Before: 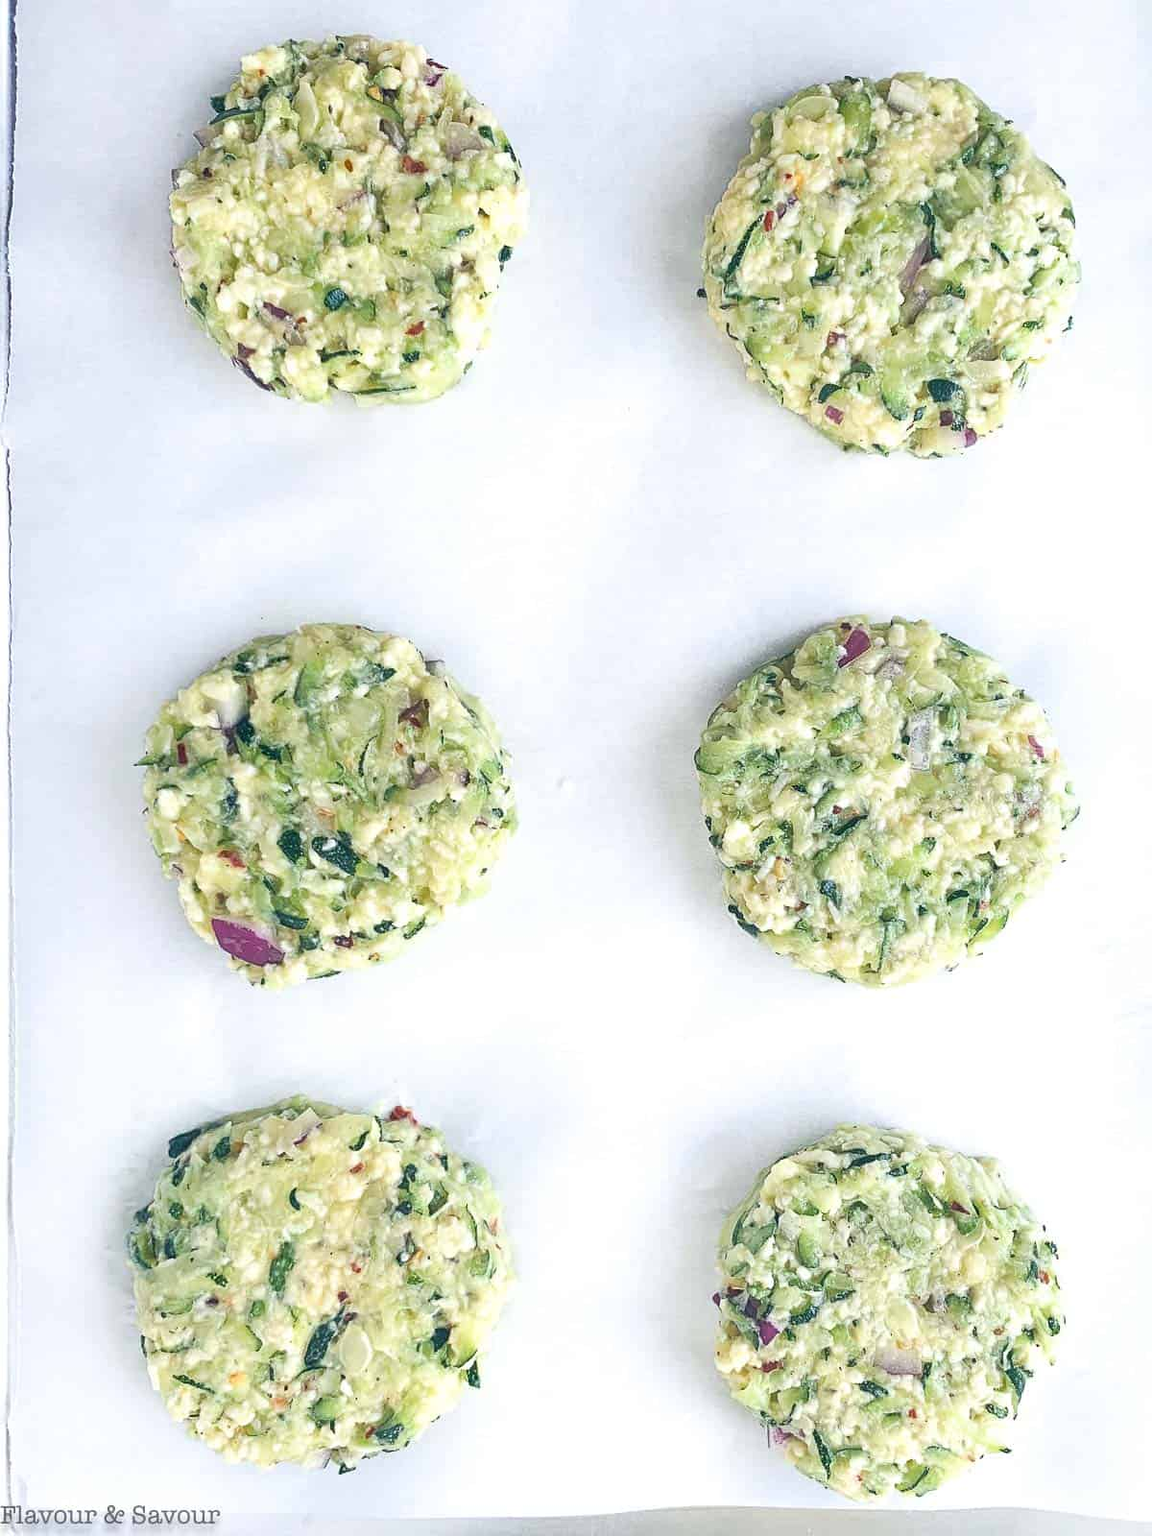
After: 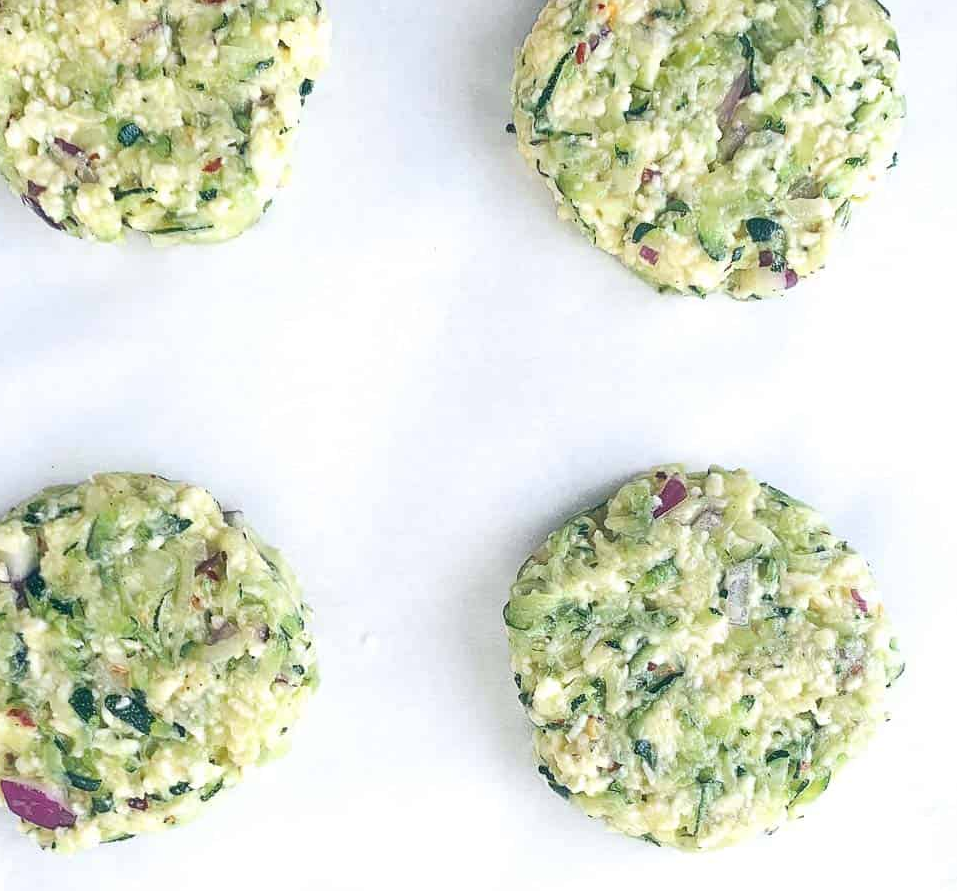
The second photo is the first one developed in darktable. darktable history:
crop: left 18.378%, top 11.08%, right 1.802%, bottom 33.204%
